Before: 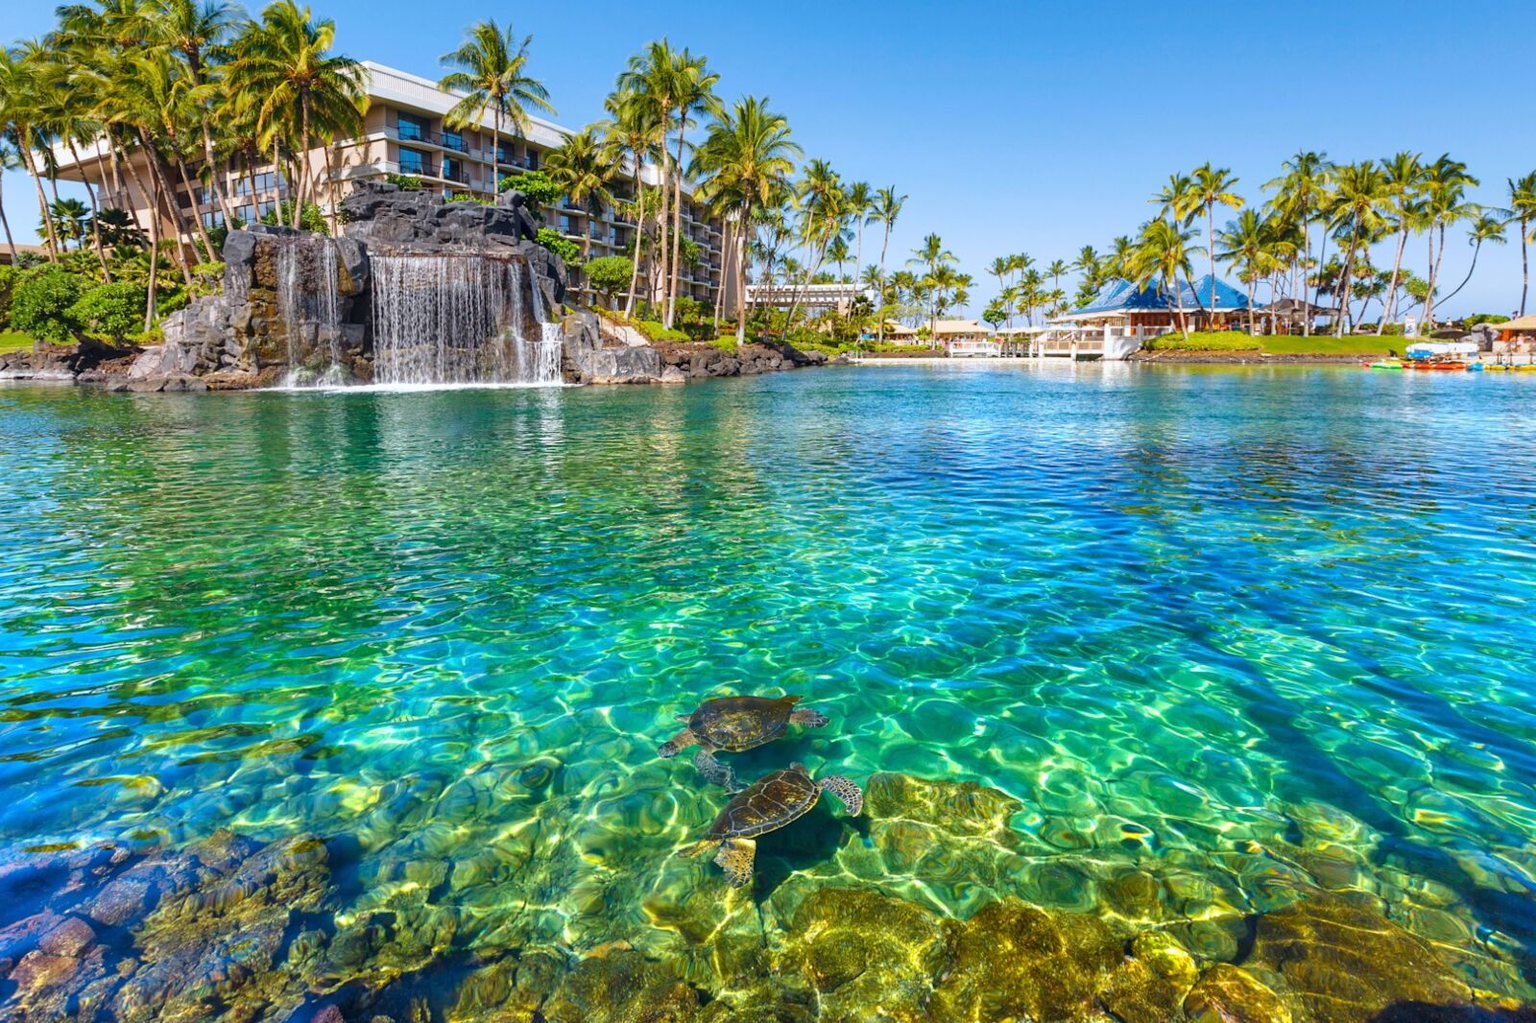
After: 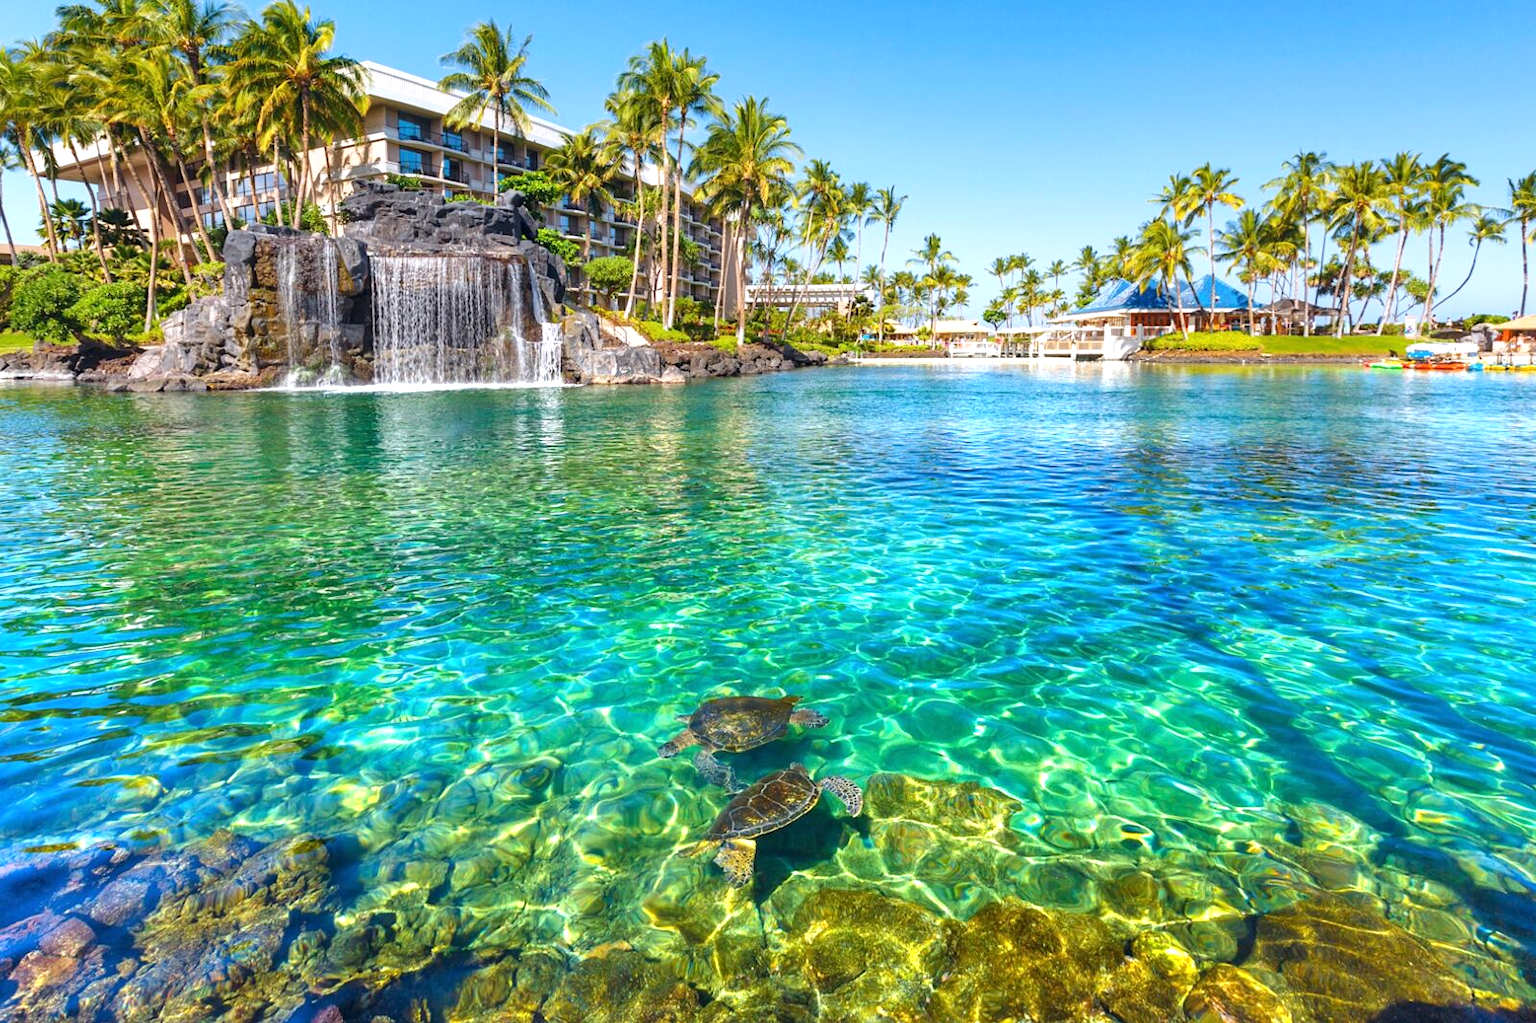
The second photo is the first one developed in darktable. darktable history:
exposure: exposure 0.439 EV, compensate exposure bias true, compensate highlight preservation false
